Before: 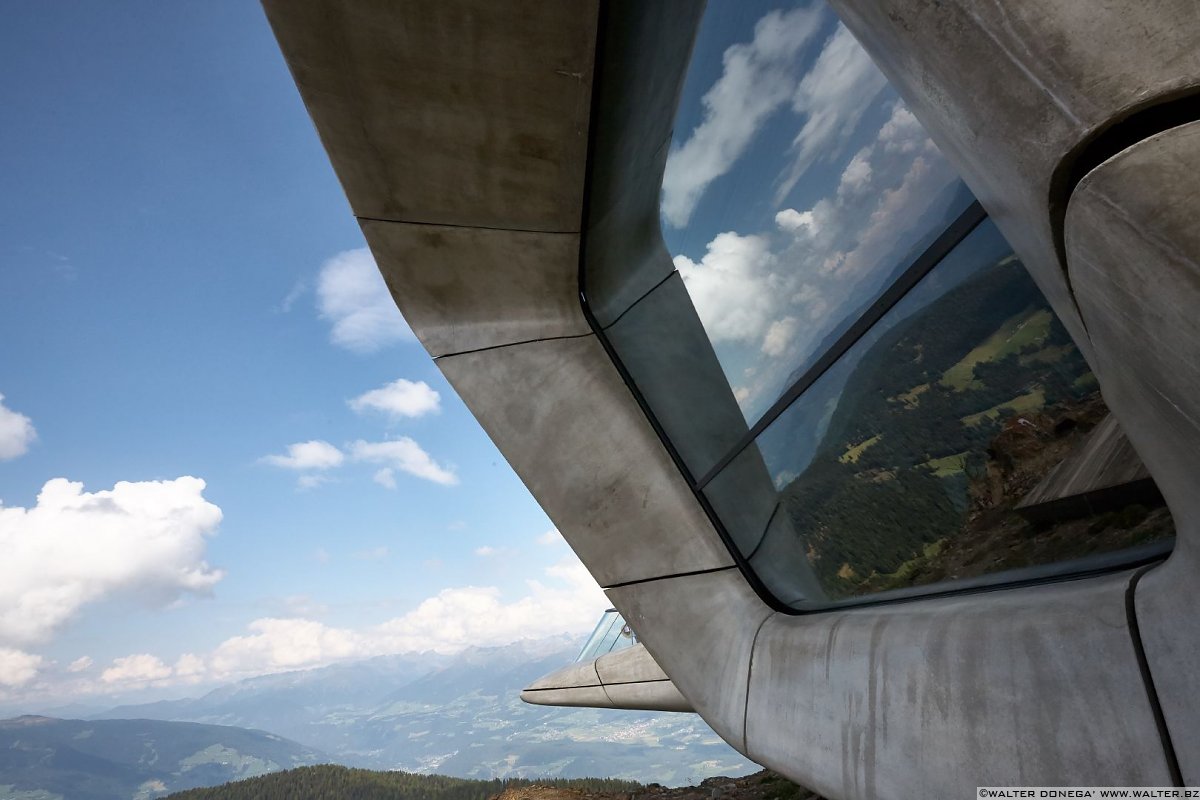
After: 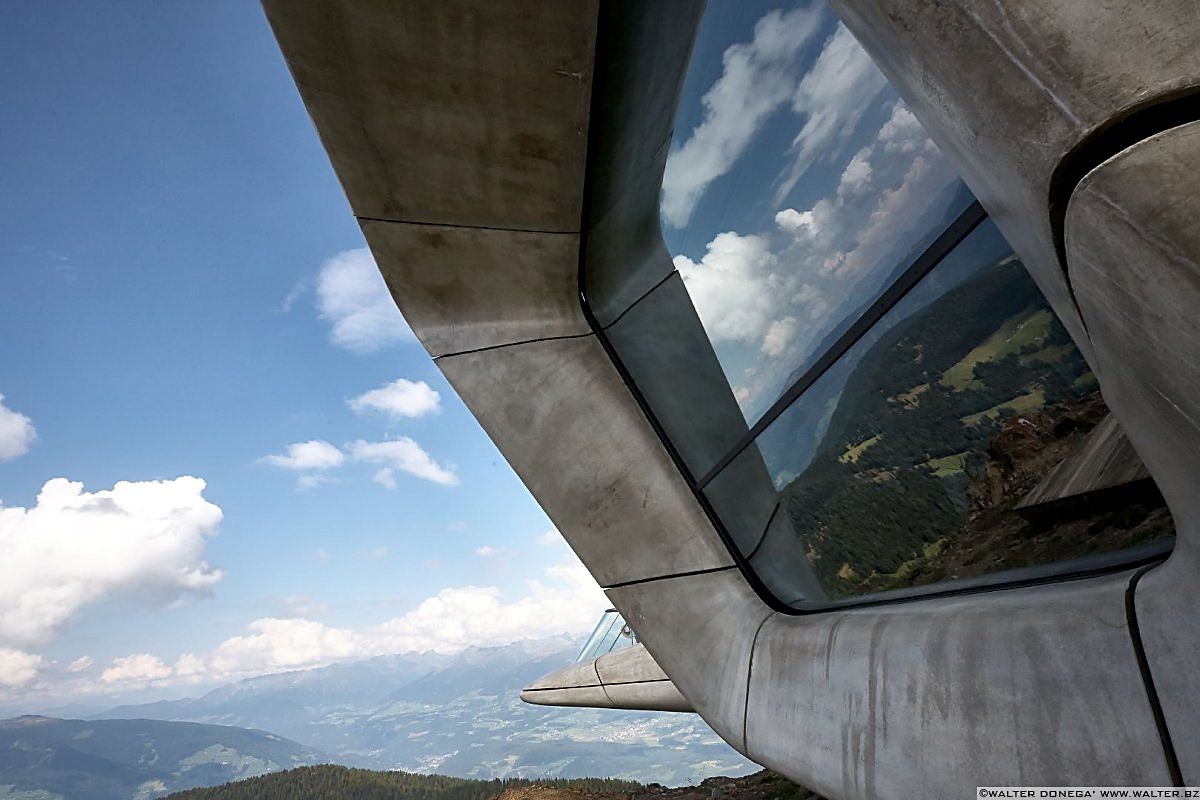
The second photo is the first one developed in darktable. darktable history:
local contrast: mode bilateral grid, contrast 20, coarseness 50, detail 120%, midtone range 0.2
sharpen: on, module defaults
